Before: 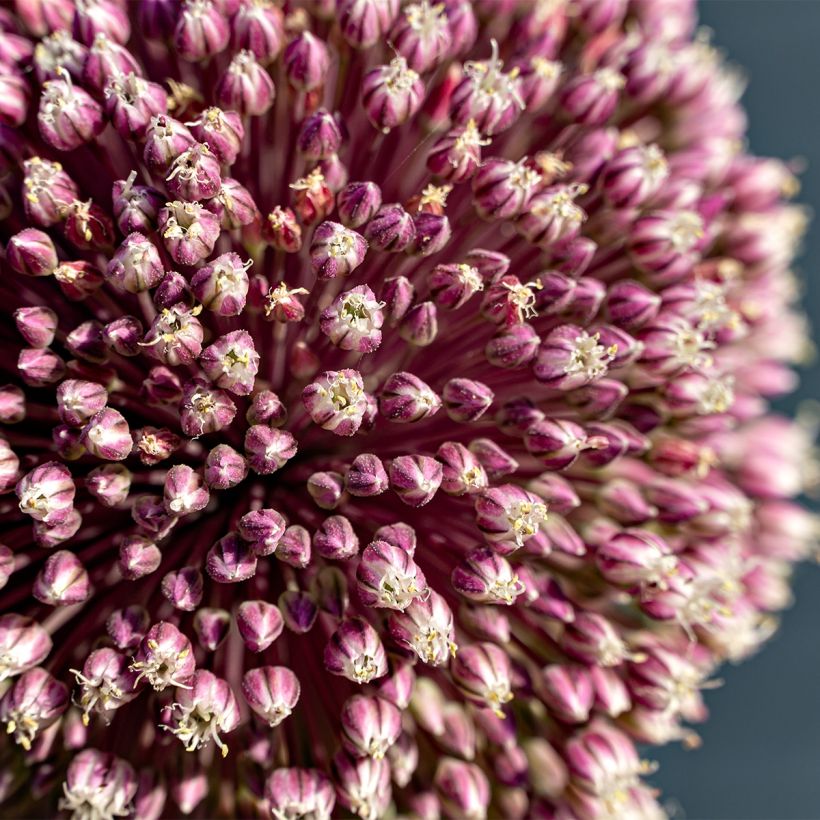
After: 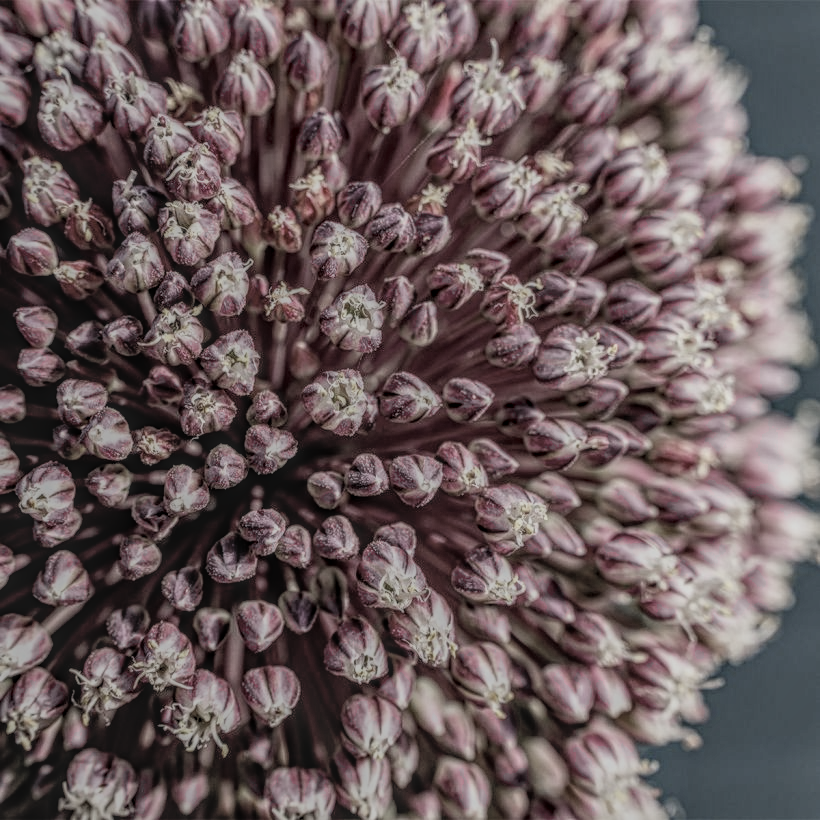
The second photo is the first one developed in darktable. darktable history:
filmic rgb: black relative exposure -7.65 EV, white relative exposure 4.56 EV, hardness 3.61, color science v6 (2022)
local contrast: highlights 0%, shadows 3%, detail 201%, midtone range 0.25
color zones: curves: ch1 [(0.238, 0.163) (0.476, 0.2) (0.733, 0.322) (0.848, 0.134)]
